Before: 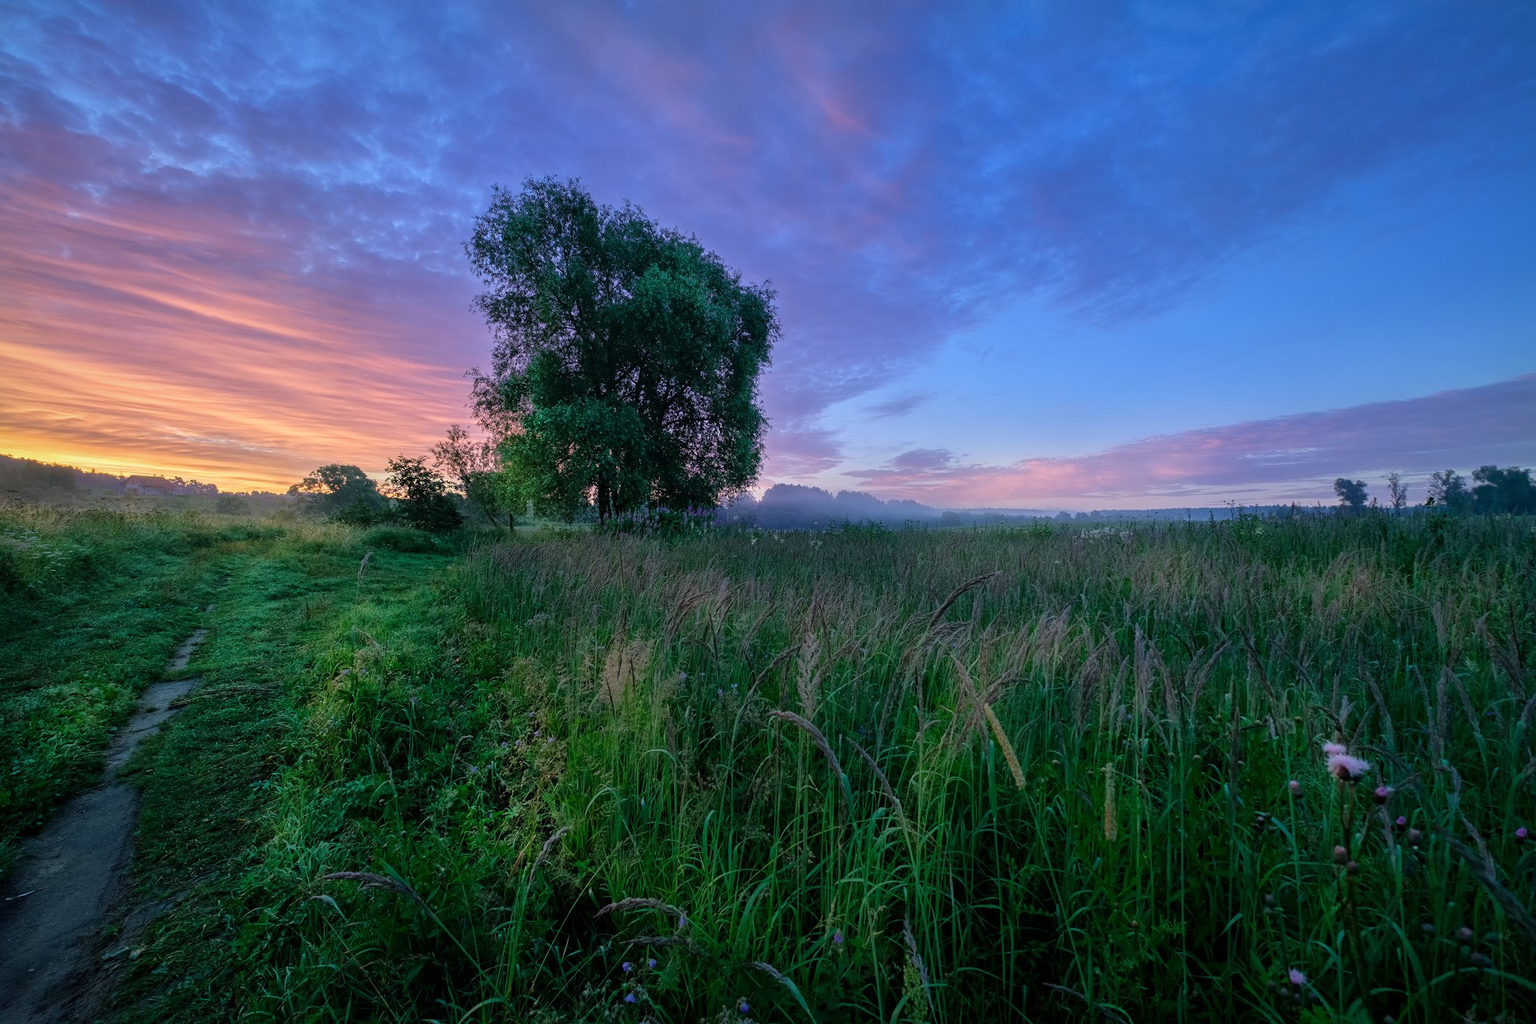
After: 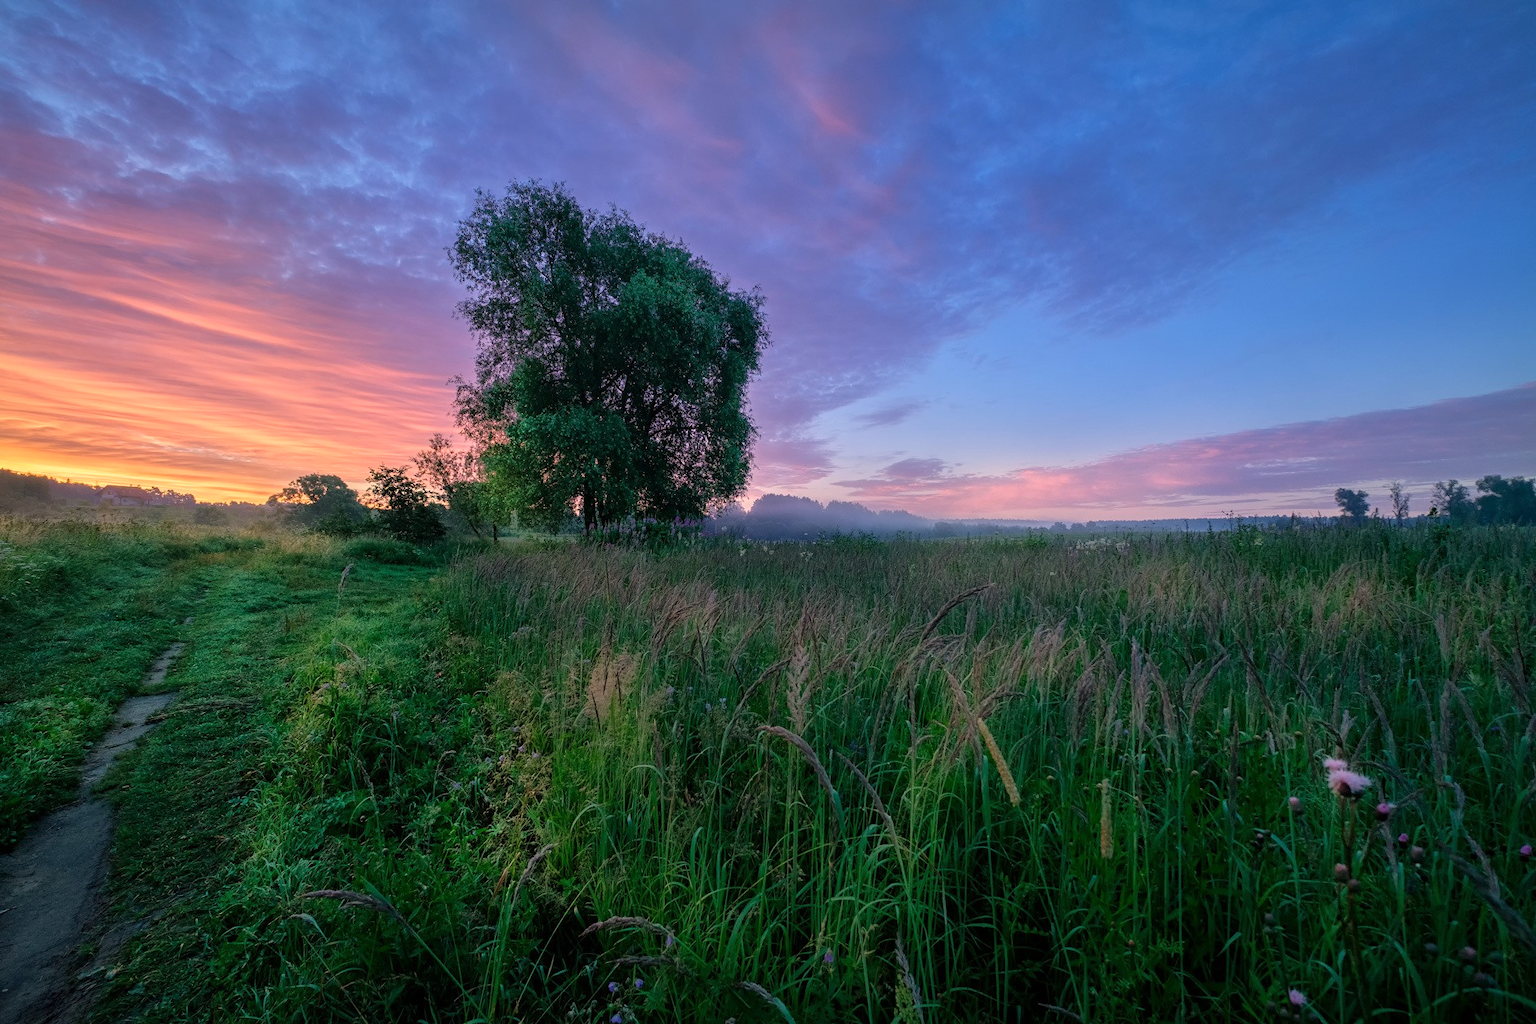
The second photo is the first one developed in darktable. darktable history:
crop: left 1.743%, right 0.268%, bottom 2.011%
white balance: red 1.127, blue 0.943
